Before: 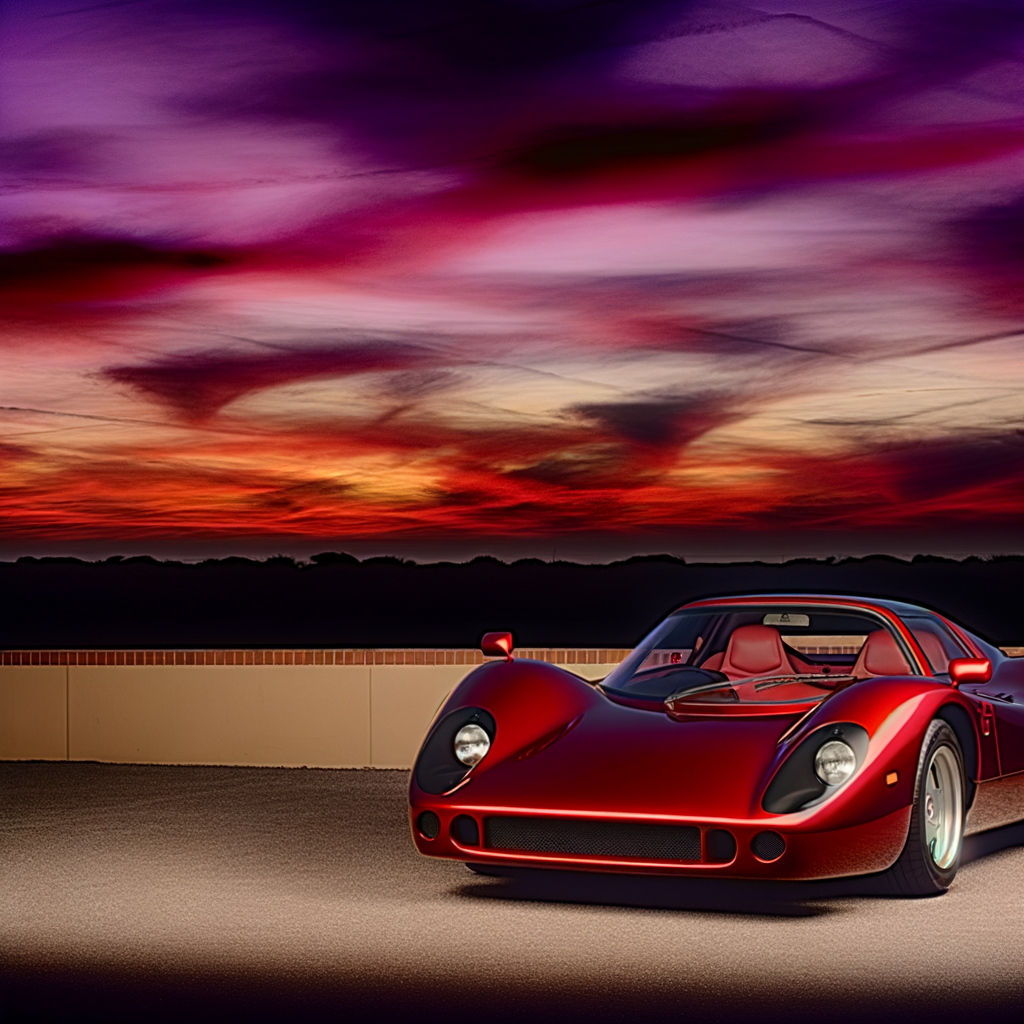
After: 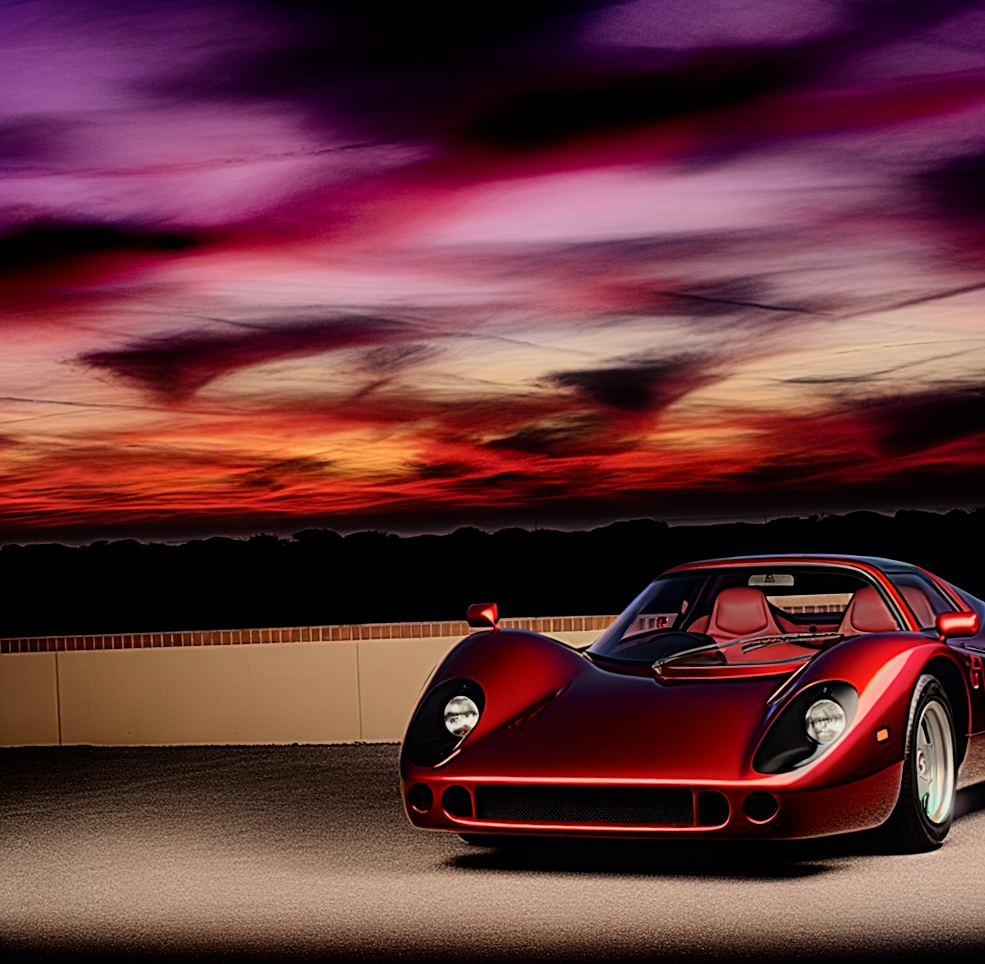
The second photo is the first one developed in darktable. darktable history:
filmic rgb: hardness 4.17, contrast 1.364, color science v6 (2022)
sharpen: amount 0.2
rotate and perspective: rotation -2.12°, lens shift (vertical) 0.009, lens shift (horizontal) -0.008, automatic cropping original format, crop left 0.036, crop right 0.964, crop top 0.05, crop bottom 0.959
